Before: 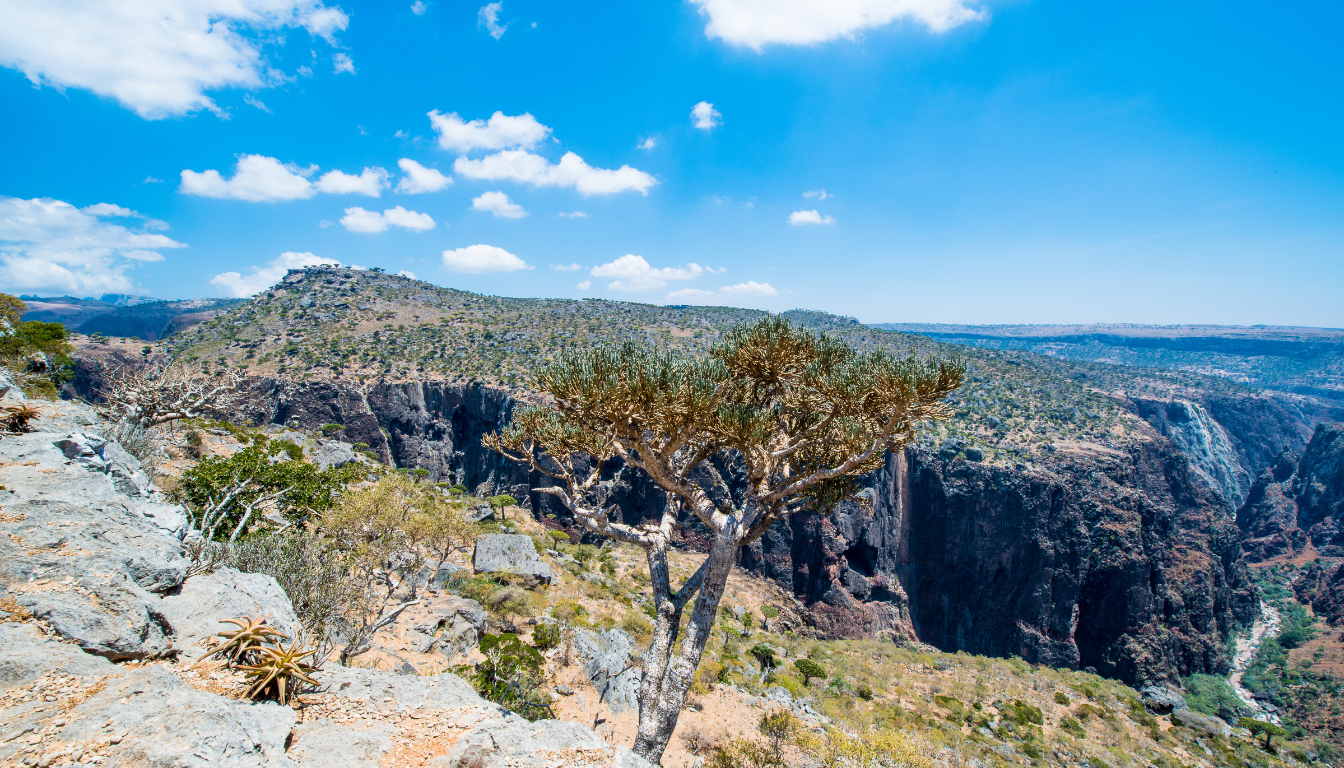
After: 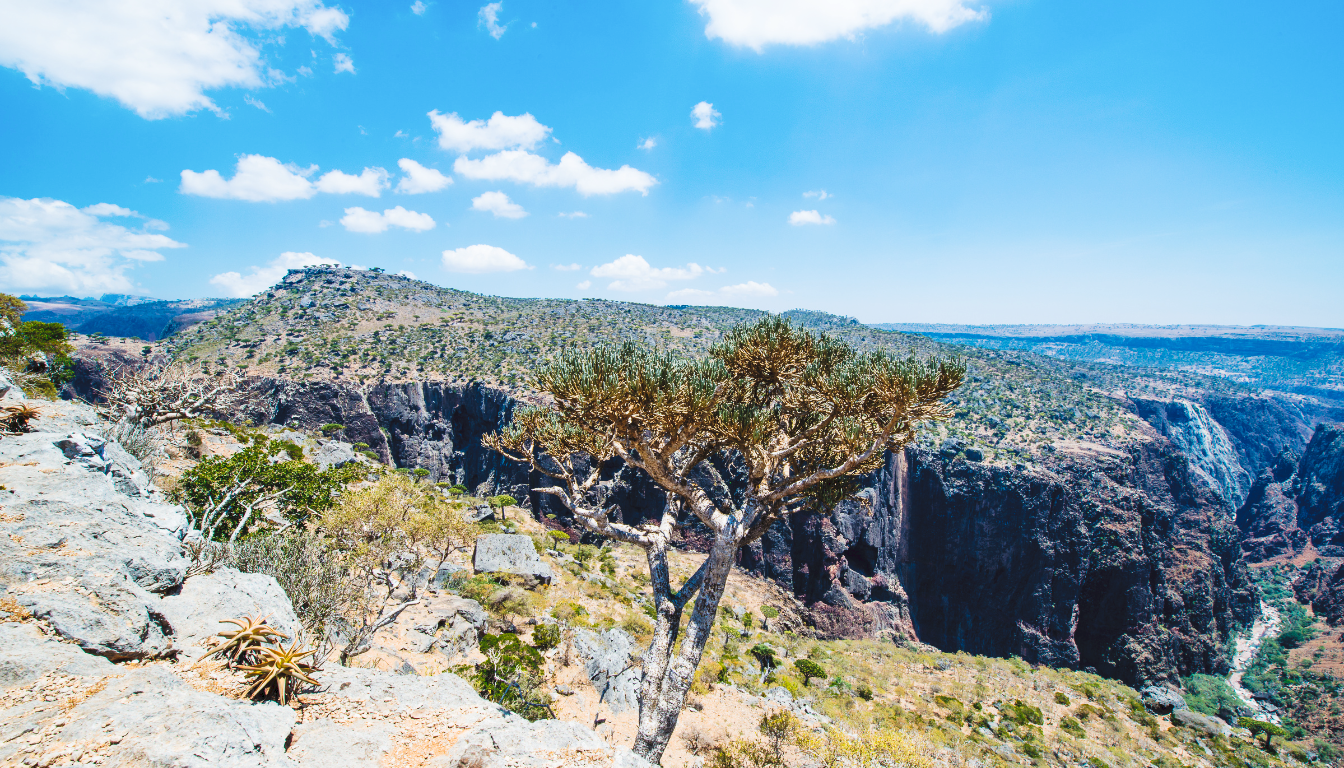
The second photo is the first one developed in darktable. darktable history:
tone curve: curves: ch0 [(0, 0) (0.003, 0.065) (0.011, 0.072) (0.025, 0.09) (0.044, 0.104) (0.069, 0.116) (0.1, 0.127) (0.136, 0.15) (0.177, 0.184) (0.224, 0.223) (0.277, 0.28) (0.335, 0.361) (0.399, 0.443) (0.468, 0.525) (0.543, 0.616) (0.623, 0.713) (0.709, 0.79) (0.801, 0.866) (0.898, 0.933) (1, 1)], preserve colors none
